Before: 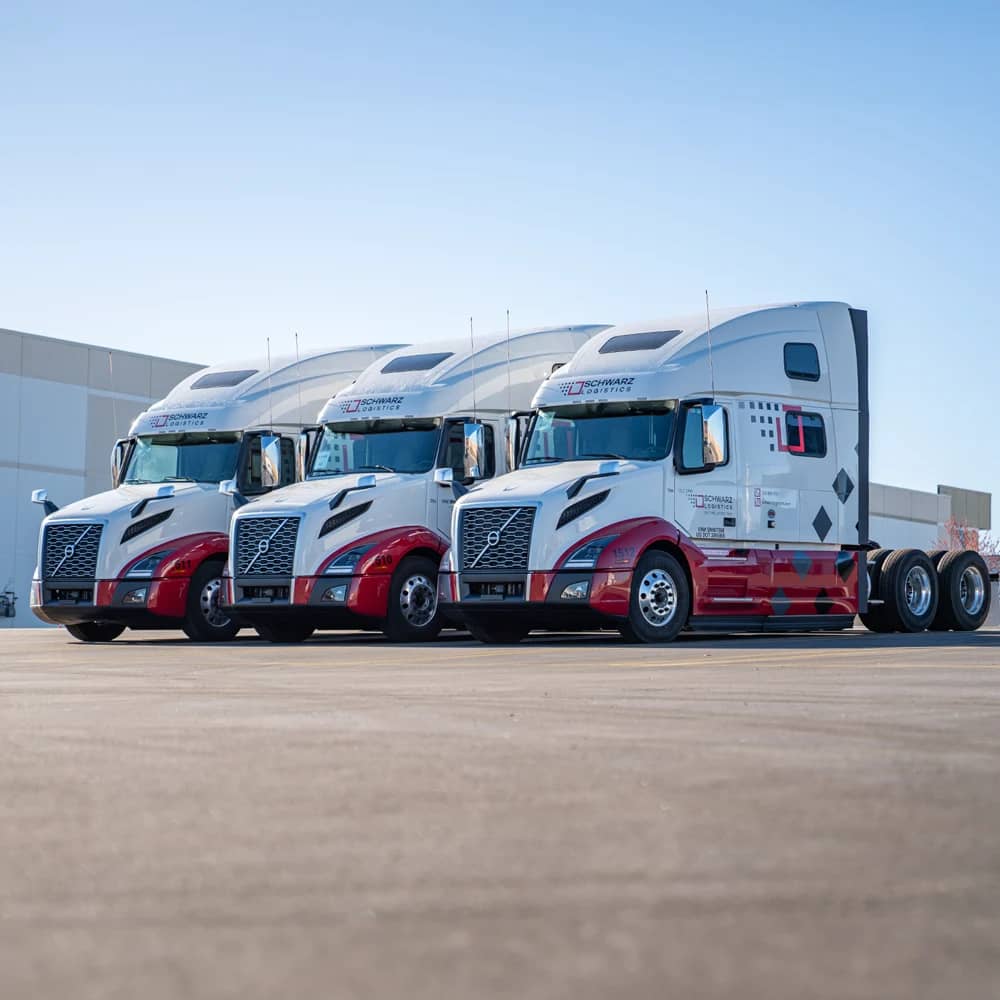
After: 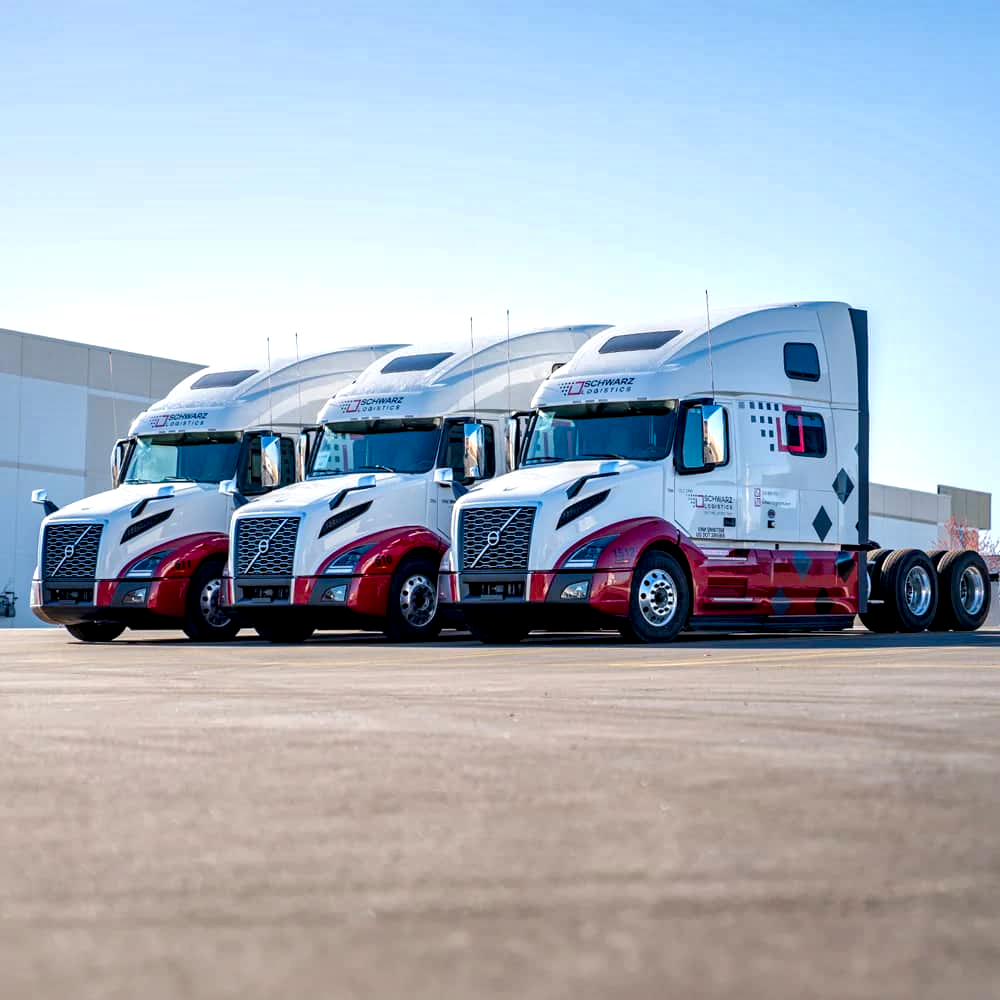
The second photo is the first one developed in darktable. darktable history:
local contrast: mode bilateral grid, contrast 25, coarseness 47, detail 151%, midtone range 0.2
rgb levels: preserve colors max RGB
color balance rgb: global offset › luminance -0.51%, perceptual saturation grading › global saturation 27.53%, perceptual saturation grading › highlights -25%, perceptual saturation grading › shadows 25%, perceptual brilliance grading › highlights 6.62%, perceptual brilliance grading › mid-tones 17.07%, perceptual brilliance grading › shadows -5.23%
